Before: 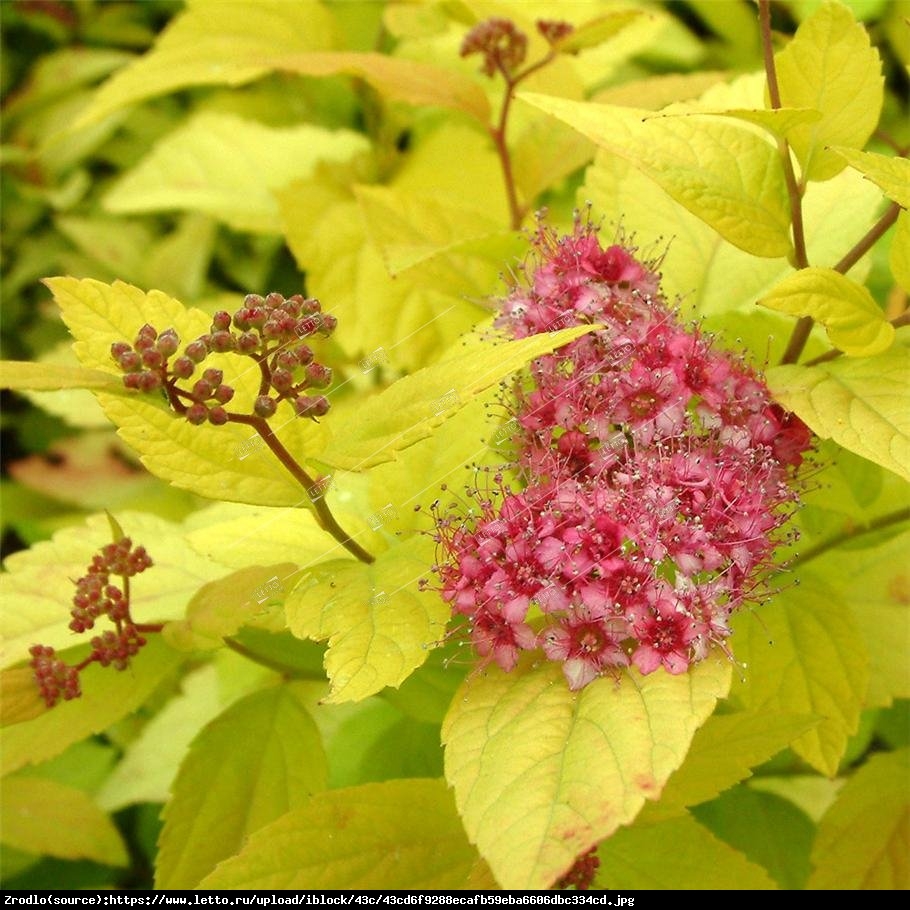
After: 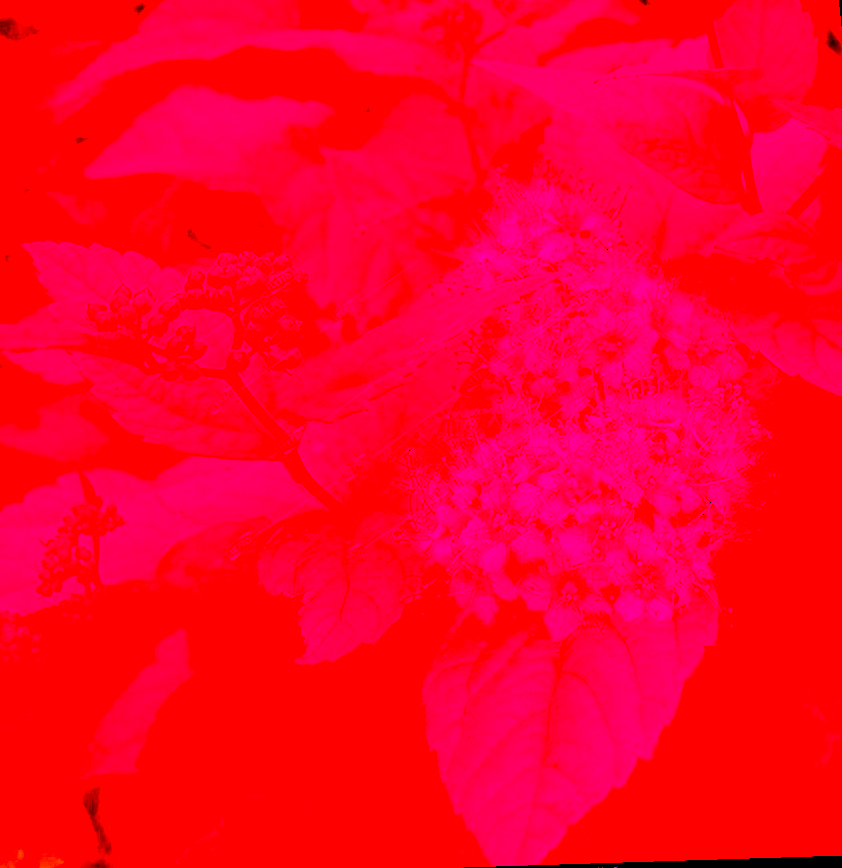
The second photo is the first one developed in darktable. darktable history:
color balance rgb: shadows lift › luminance -21.66%, shadows lift › chroma 8.98%, shadows lift › hue 283.37°, power › chroma 1.05%, power › hue 25.59°, highlights gain › luminance 6.08%, highlights gain › chroma 2.55%, highlights gain › hue 90°, global offset › luminance -0.87%, perceptual saturation grading › global saturation 25%, perceptual saturation grading › highlights -28.39%, perceptual saturation grading › shadows 33.98%
rotate and perspective: rotation -1.68°, lens shift (vertical) -0.146, crop left 0.049, crop right 0.912, crop top 0.032, crop bottom 0.96
white balance: red 4.26, blue 1.802
contrast brightness saturation: contrast 0.2, brightness 0.2, saturation 0.8
exposure: exposure 1 EV, compensate highlight preservation false
